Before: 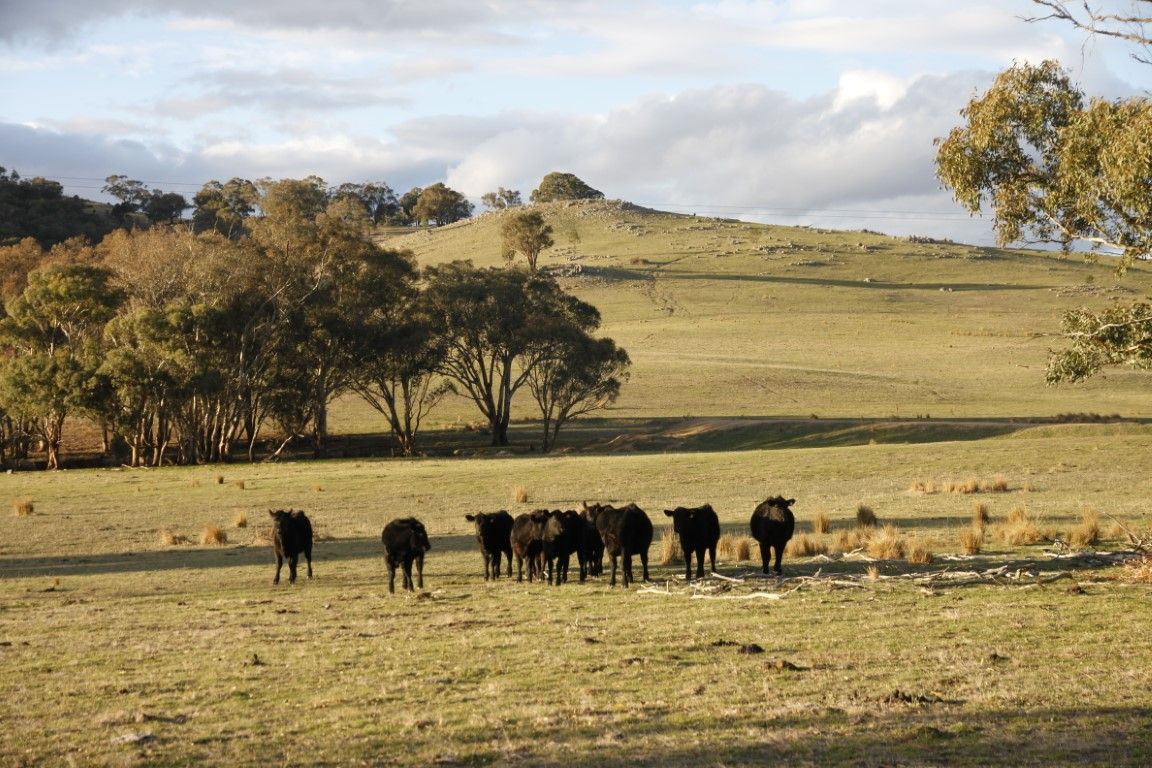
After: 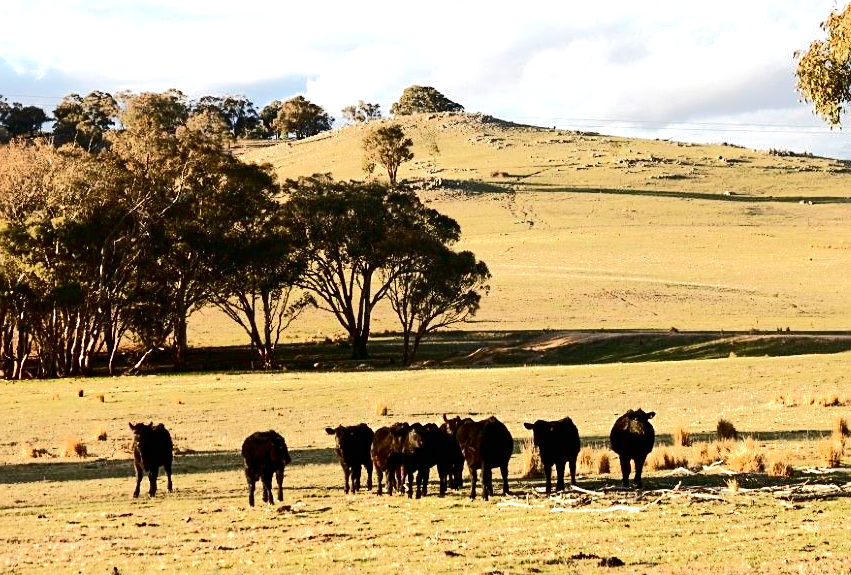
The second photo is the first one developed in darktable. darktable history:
exposure: exposure 0.609 EV, compensate highlight preservation false
tone curve: curves: ch0 [(0, 0) (0.003, 0.006) (0.011, 0.006) (0.025, 0.008) (0.044, 0.014) (0.069, 0.02) (0.1, 0.025) (0.136, 0.037) (0.177, 0.053) (0.224, 0.086) (0.277, 0.13) (0.335, 0.189) (0.399, 0.253) (0.468, 0.375) (0.543, 0.521) (0.623, 0.671) (0.709, 0.789) (0.801, 0.841) (0.898, 0.889) (1, 1)], color space Lab, independent channels
sharpen: on, module defaults
crop and rotate: left 12.229%, top 11.351%, right 13.882%, bottom 13.711%
